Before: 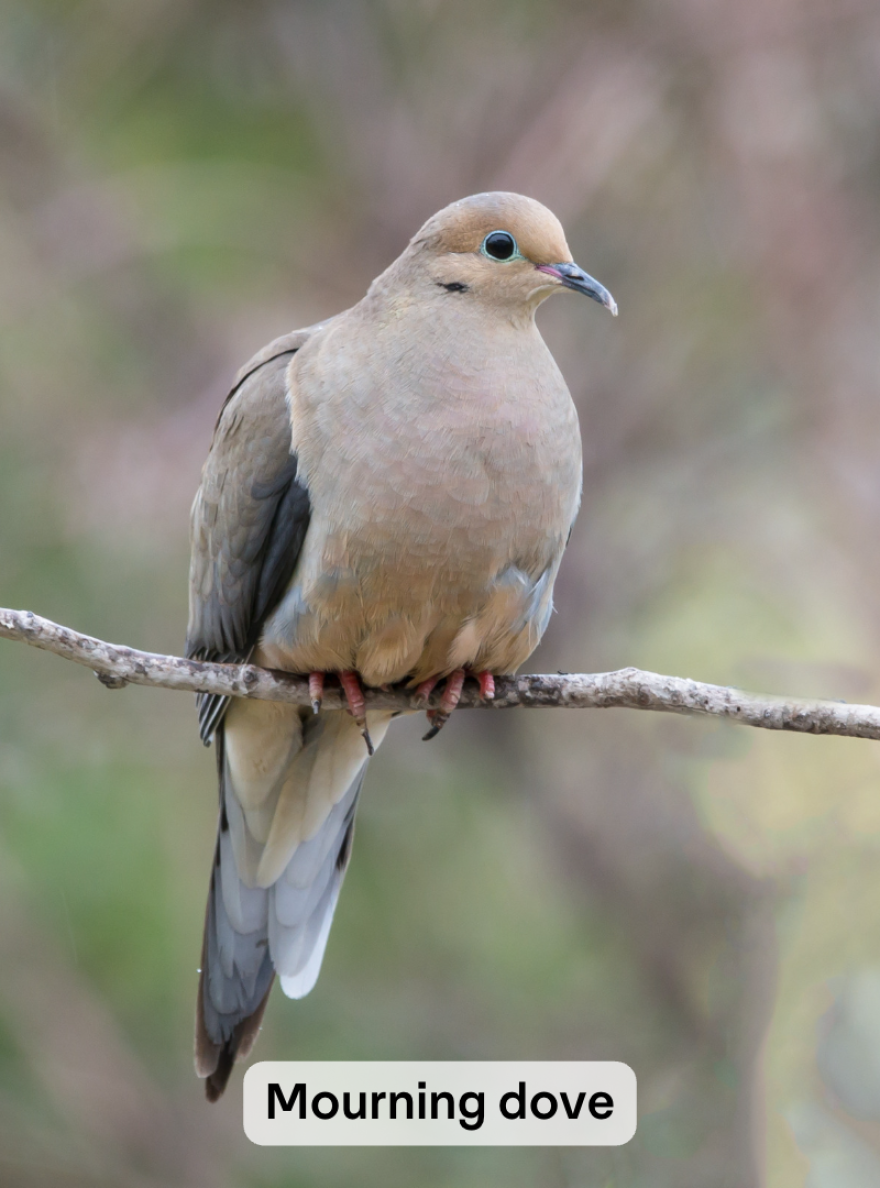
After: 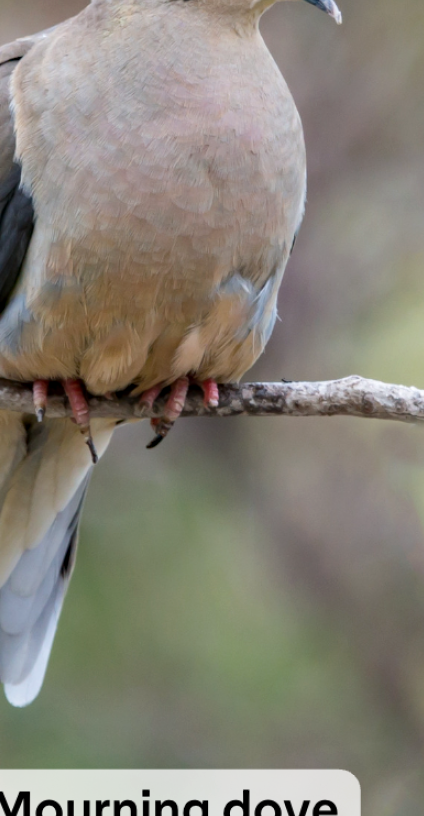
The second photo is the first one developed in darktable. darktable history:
crop: left 31.379%, top 24.658%, right 20.326%, bottom 6.628%
haze removal: compatibility mode true, adaptive false
